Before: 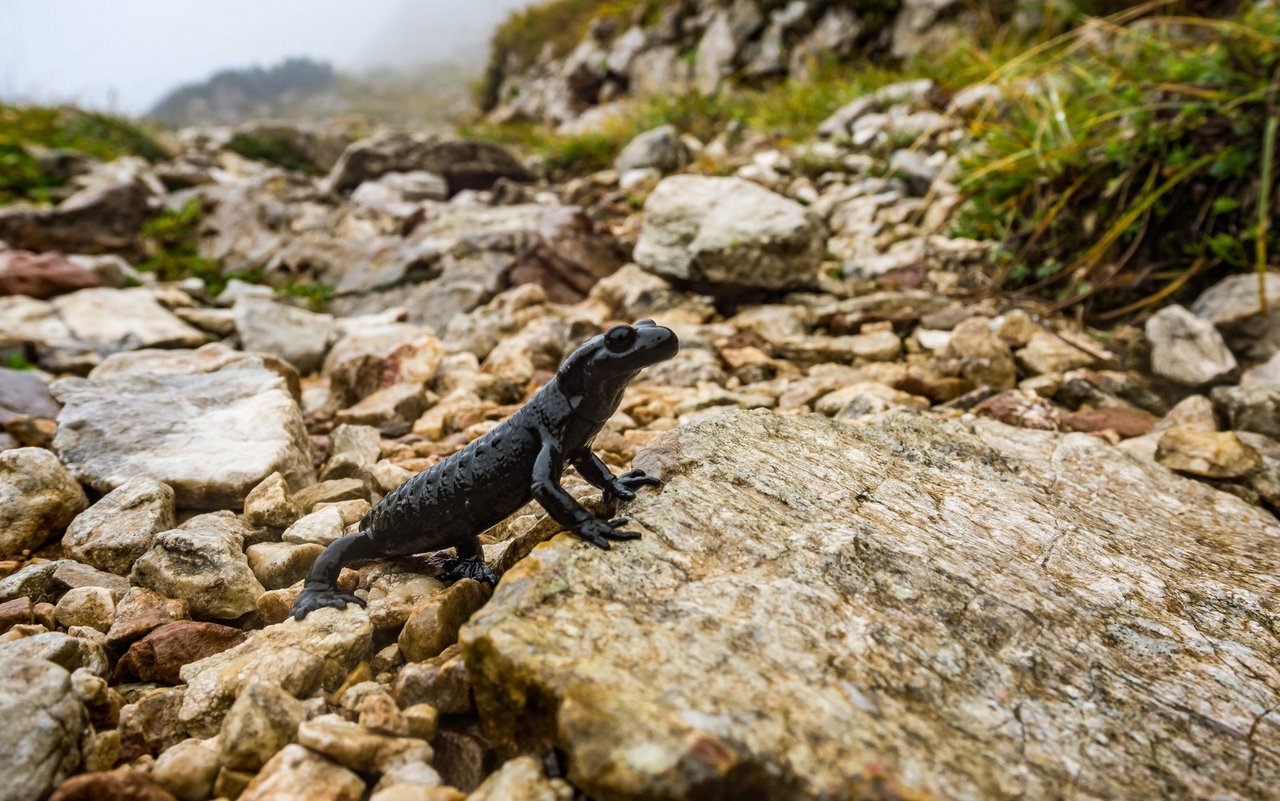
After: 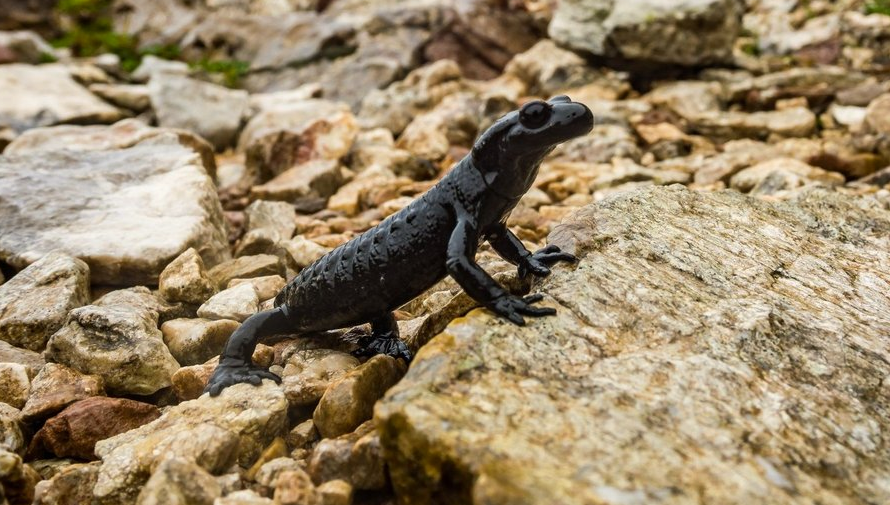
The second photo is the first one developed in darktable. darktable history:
crop: left 6.651%, top 27.973%, right 23.814%, bottom 8.902%
color correction: highlights b* 2.95
